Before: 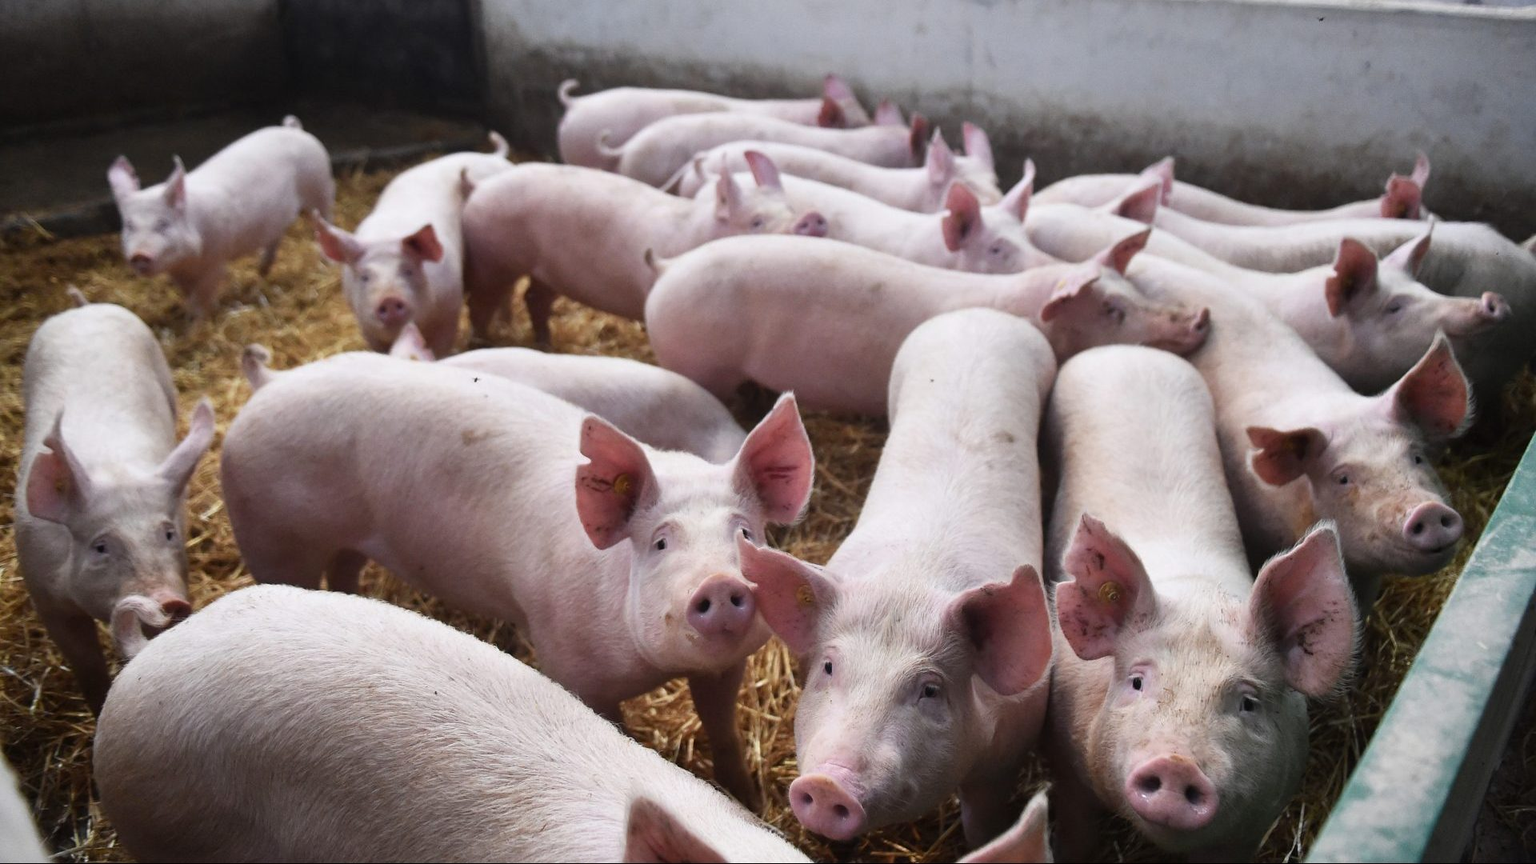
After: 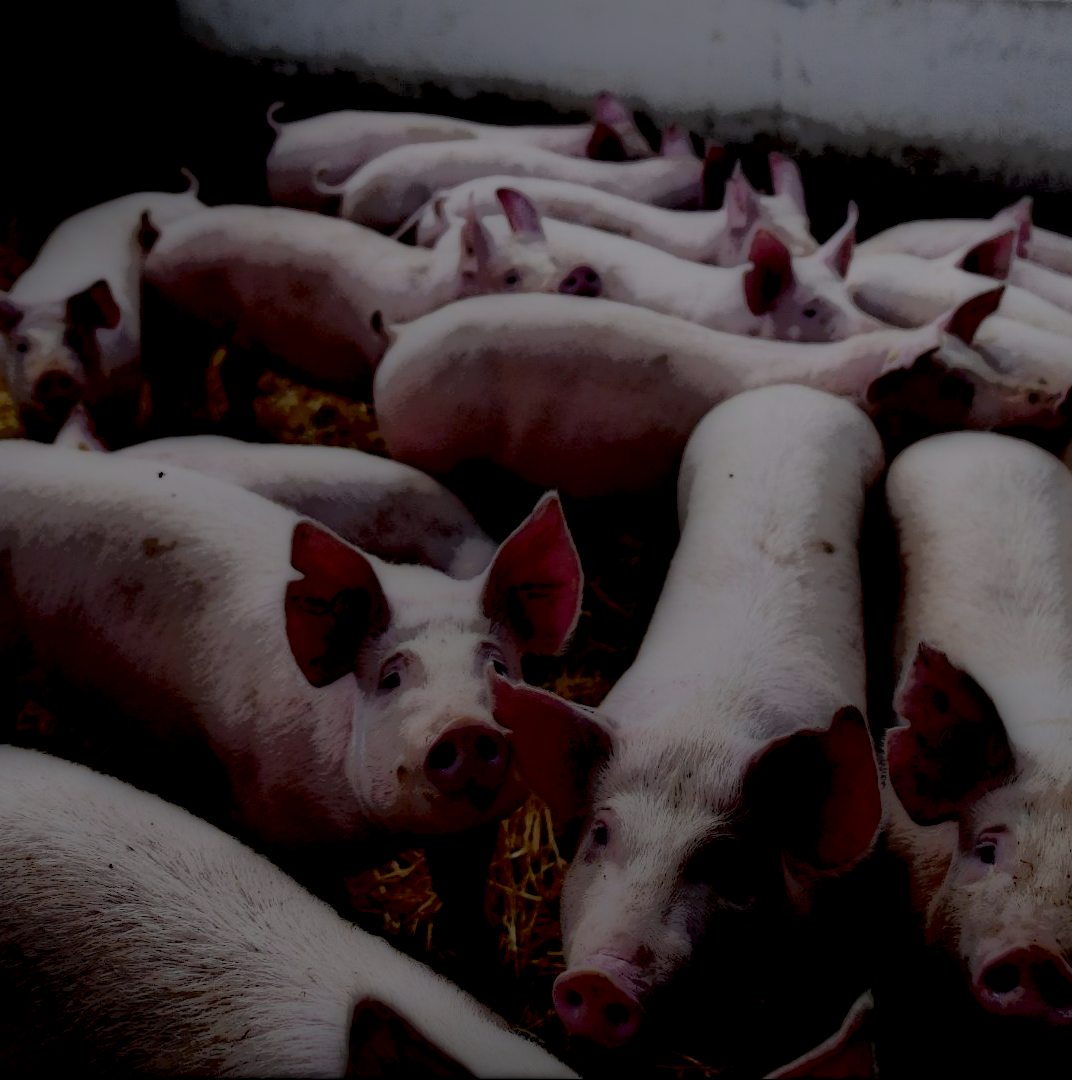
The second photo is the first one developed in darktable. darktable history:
local contrast: highlights 2%, shadows 225%, detail 164%, midtone range 0.001
crop and rotate: left 22.626%, right 21.519%
shadows and highlights: shadows 39.31, highlights -59.95
contrast brightness saturation: contrast 0.101, brightness -0.259, saturation 0.148
filmic rgb: black relative exposure -6.99 EV, white relative exposure 5.68 EV, hardness 2.86
